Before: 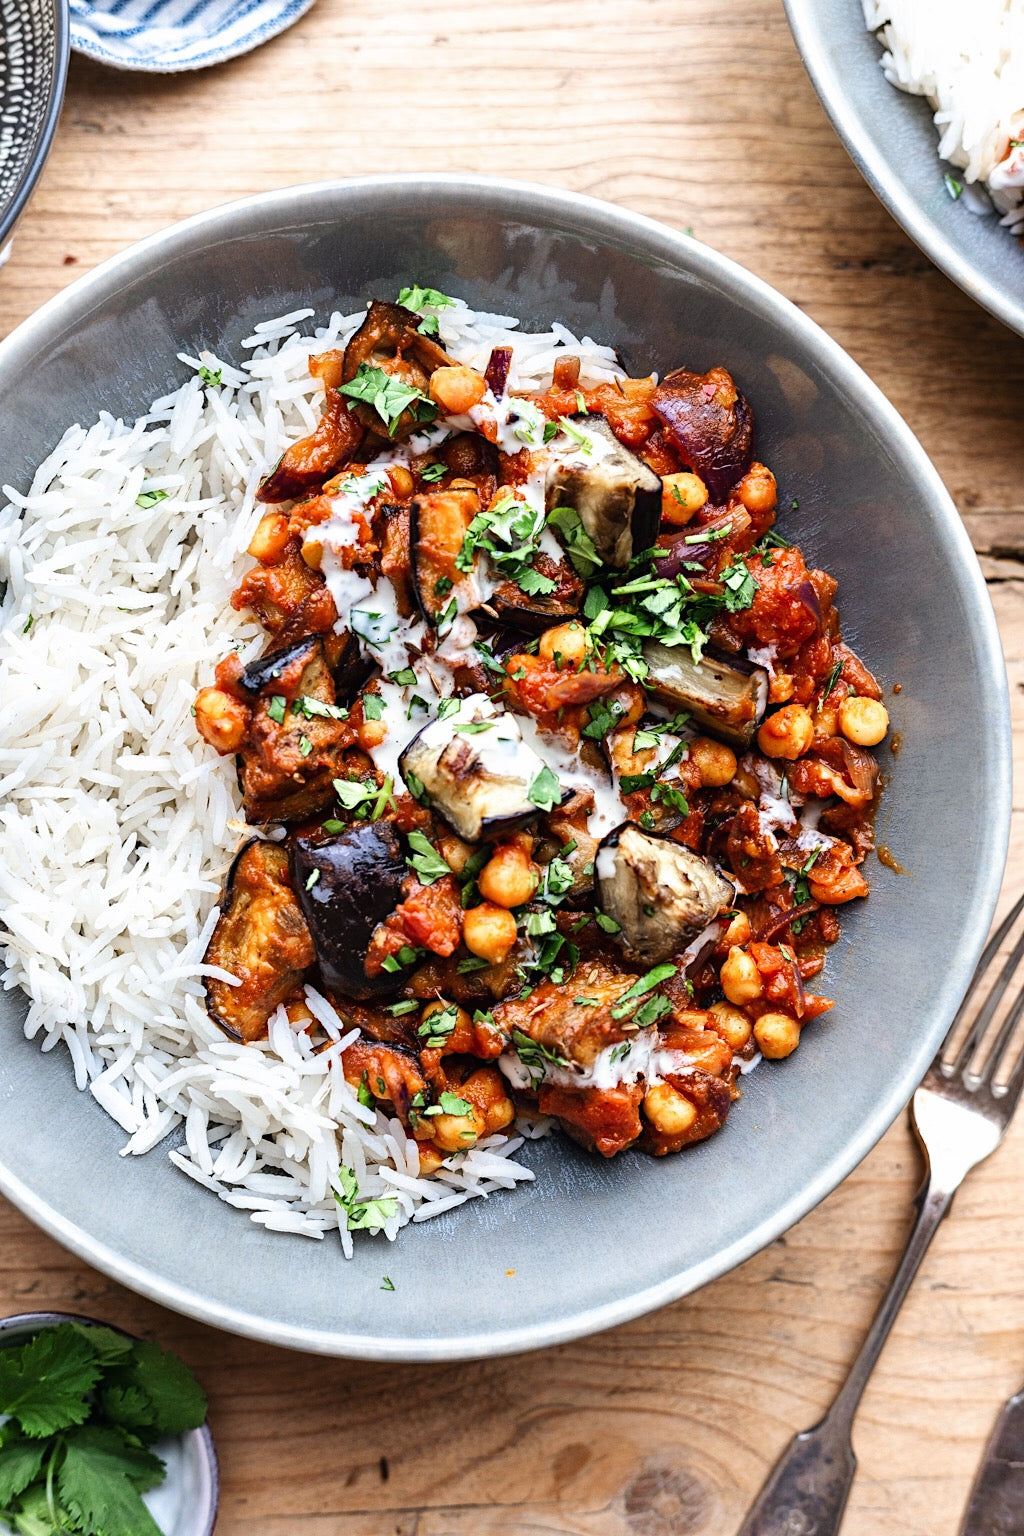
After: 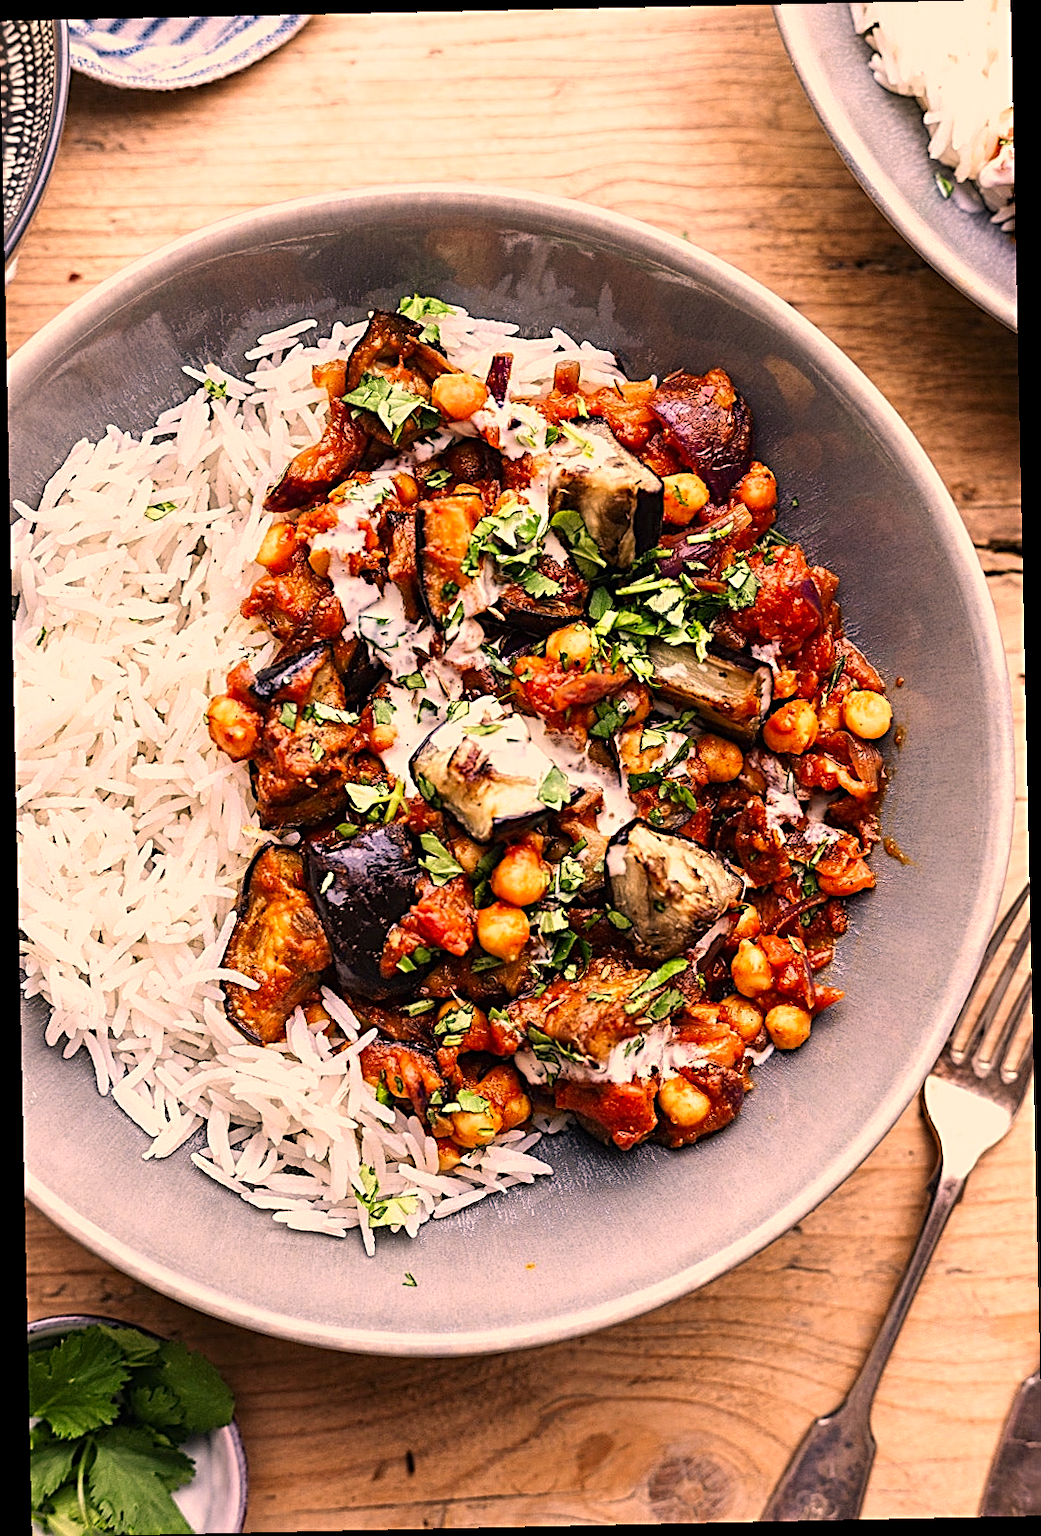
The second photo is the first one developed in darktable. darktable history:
sharpen: radius 2.531, amount 0.628
color correction: highlights a* 21.88, highlights b* 22.25
rotate and perspective: rotation -1.24°, automatic cropping off
